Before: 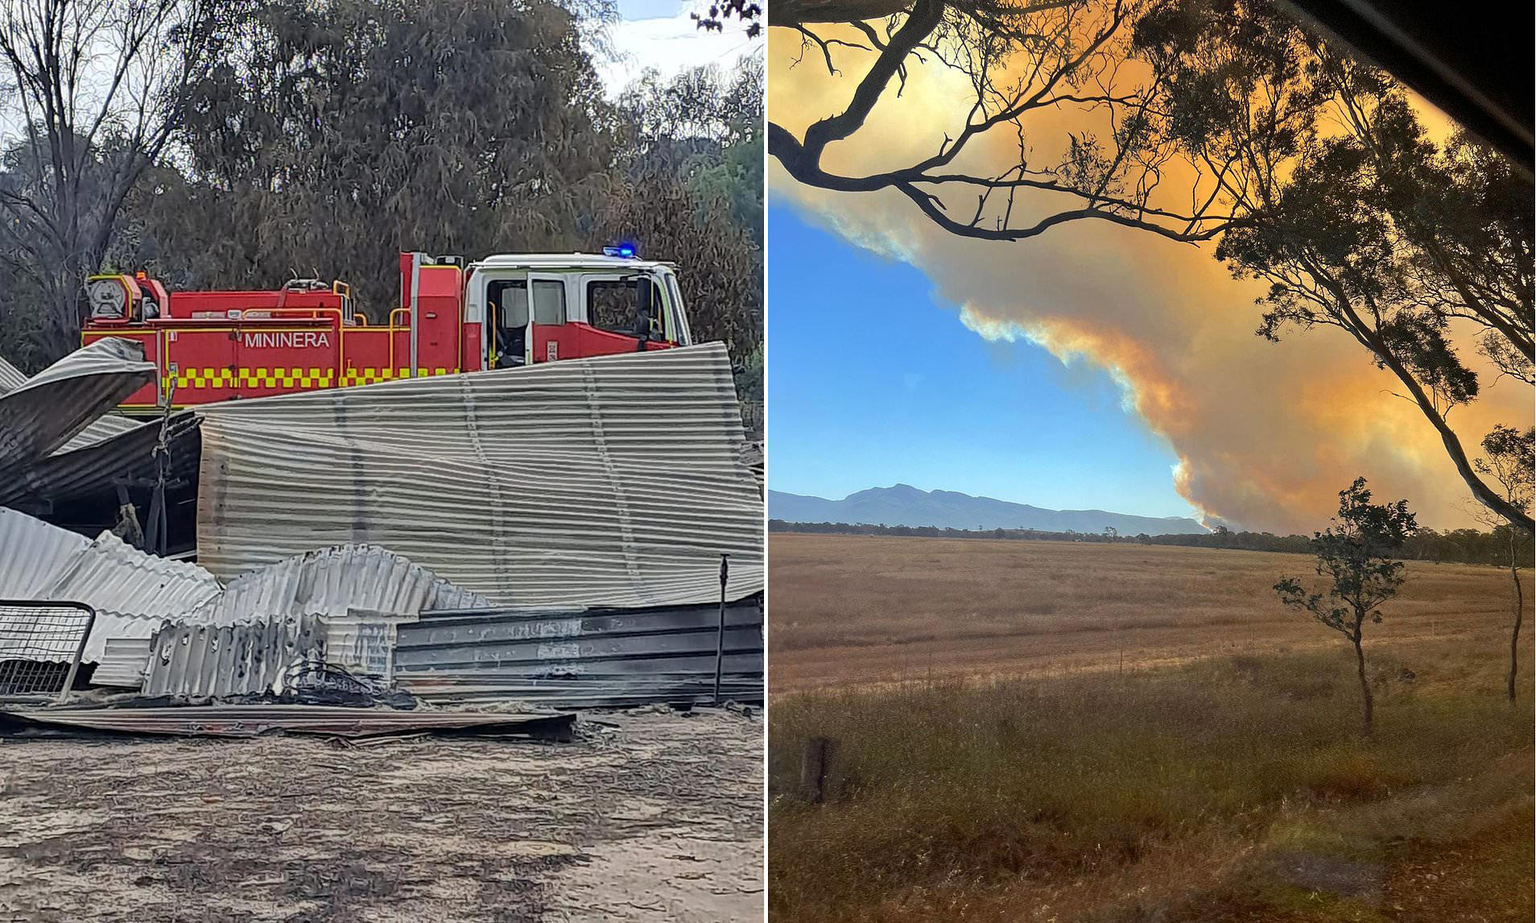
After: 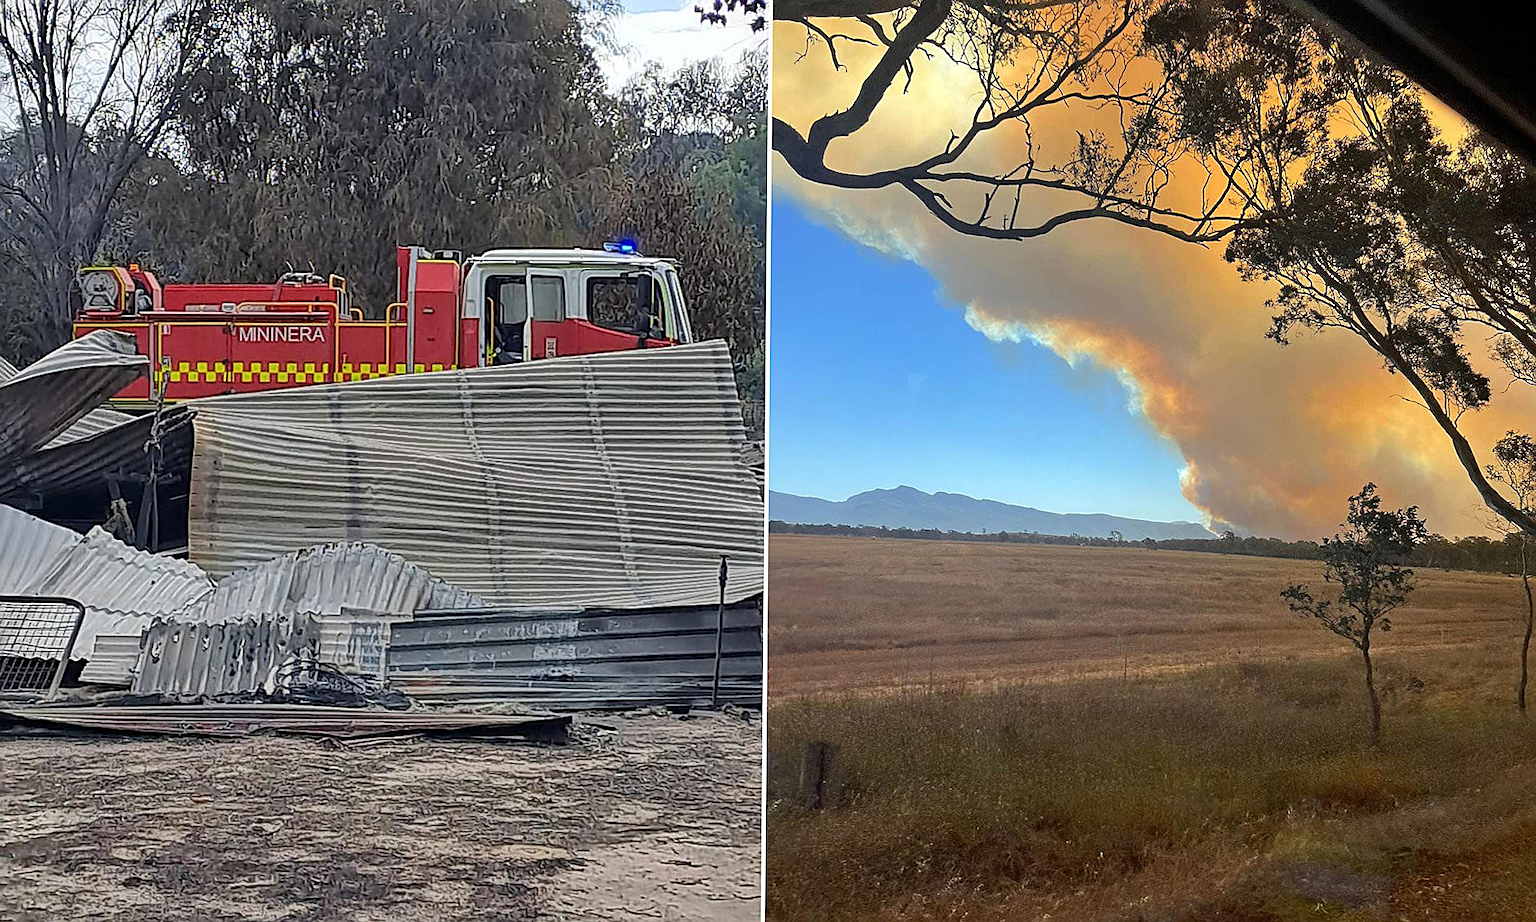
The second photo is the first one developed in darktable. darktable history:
sharpen: on, module defaults
crop and rotate: angle -0.5°
